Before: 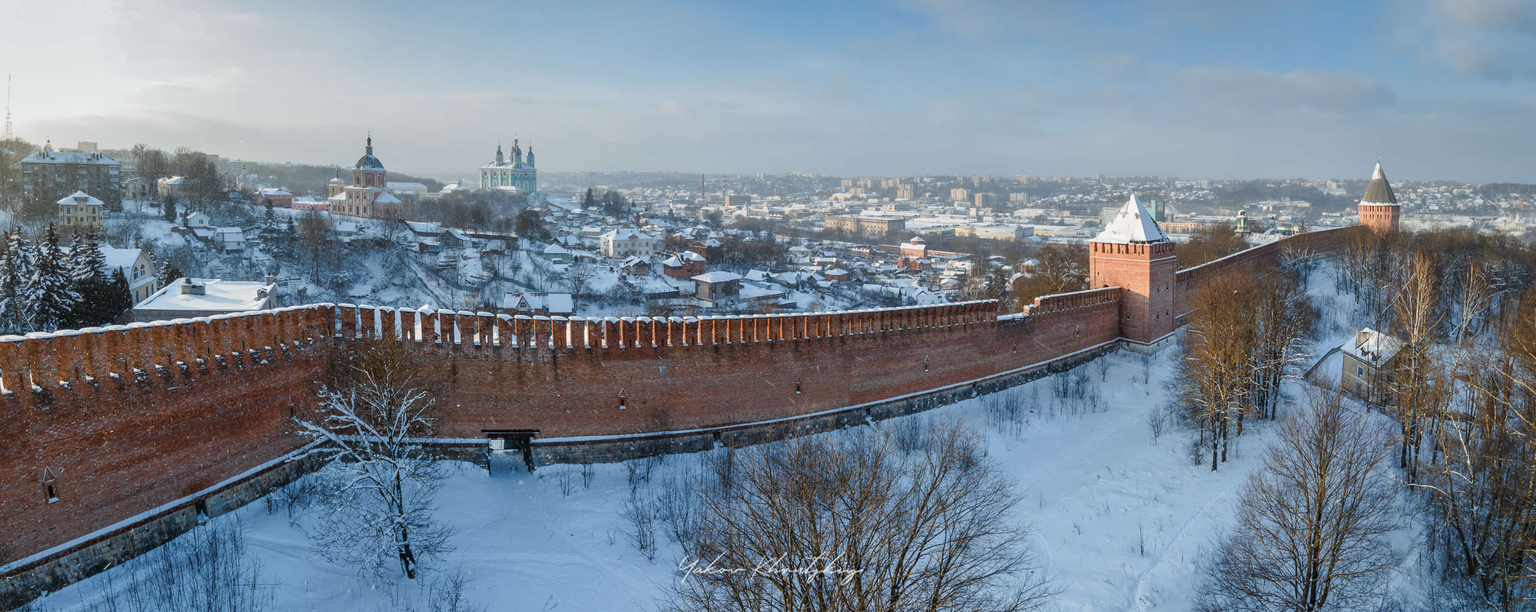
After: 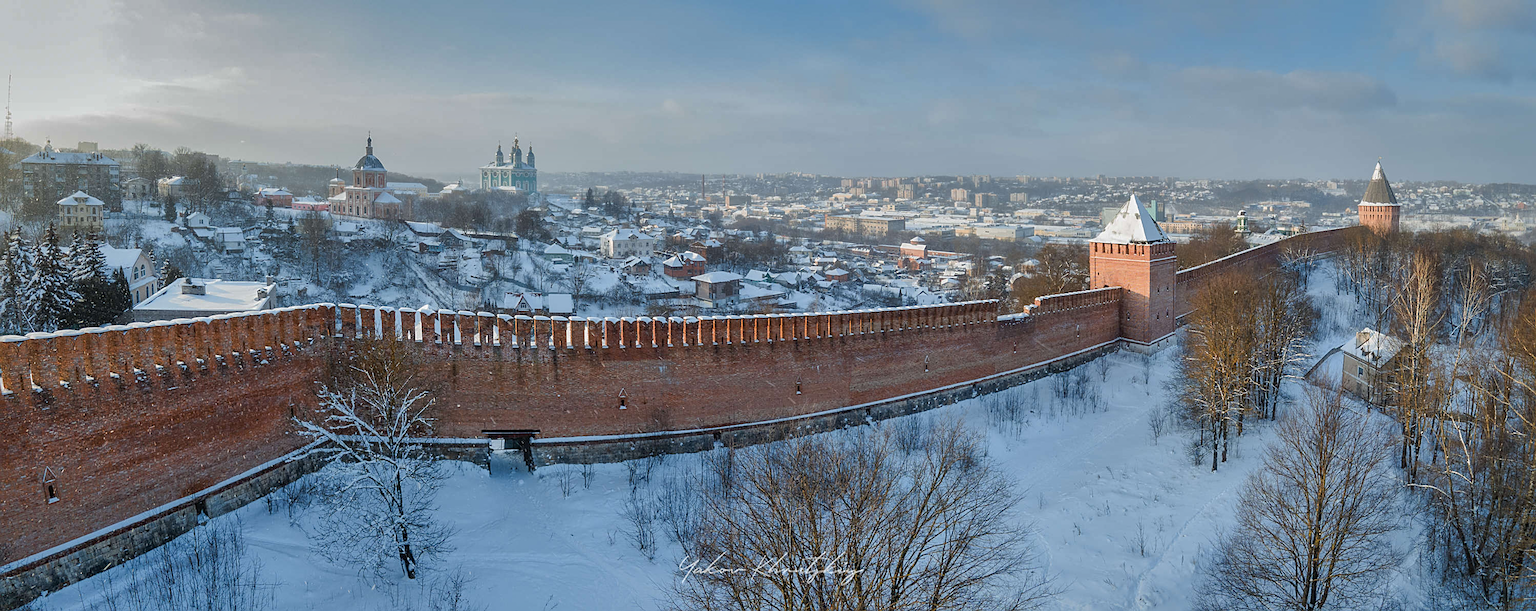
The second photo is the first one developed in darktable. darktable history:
sharpen: on, module defaults
shadows and highlights: shadows 40.1, highlights -59.83
